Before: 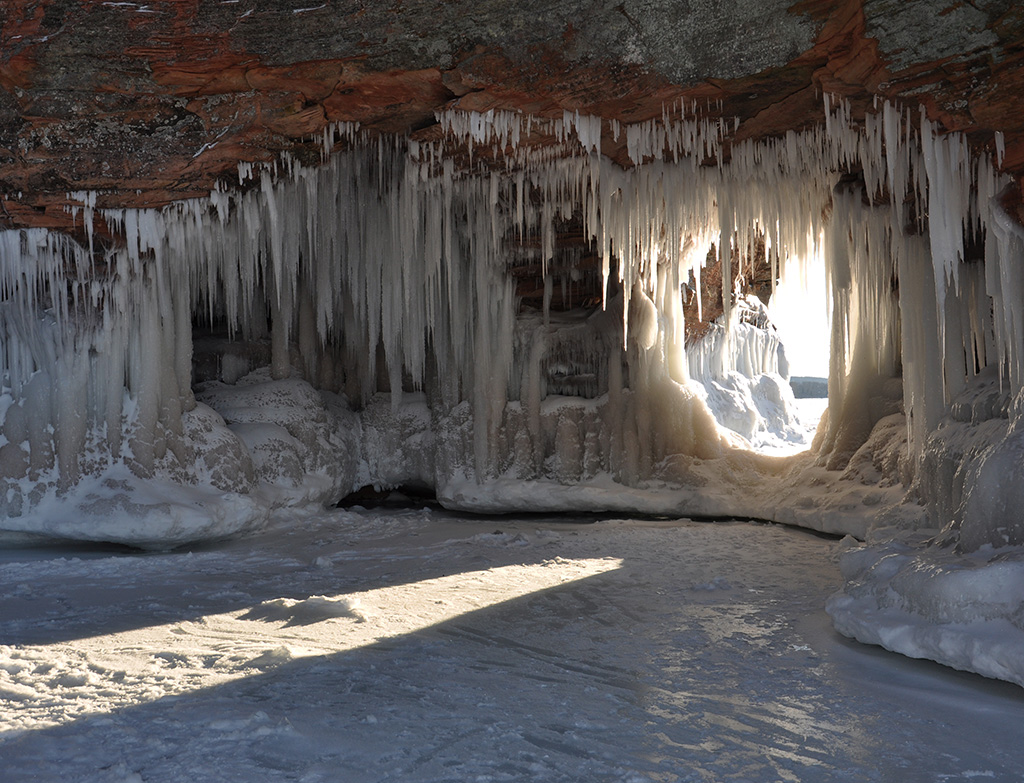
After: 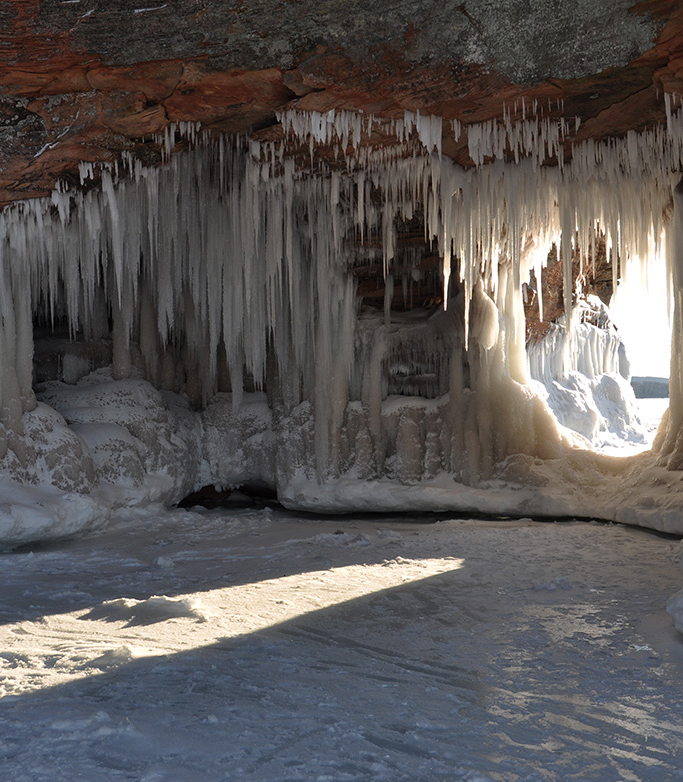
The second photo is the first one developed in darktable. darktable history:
crop and rotate: left 15.539%, right 17.741%
